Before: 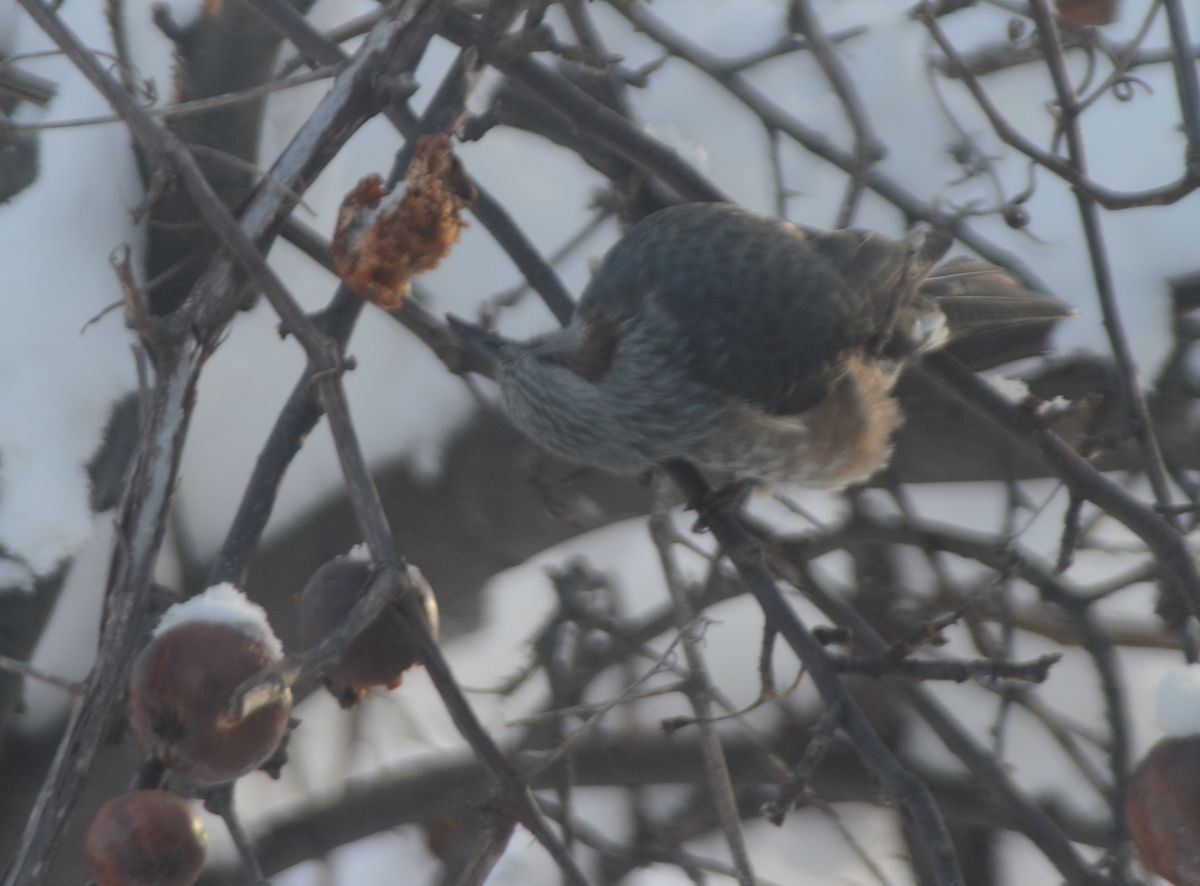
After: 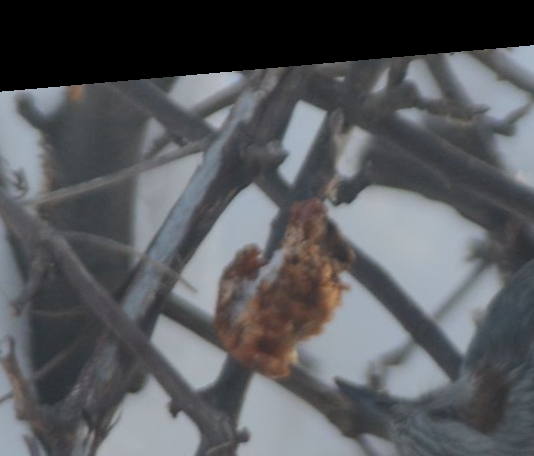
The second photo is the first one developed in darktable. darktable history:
crop and rotate: left 10.817%, top 0.062%, right 47.194%, bottom 53.626%
rotate and perspective: rotation -4.98°, automatic cropping off
